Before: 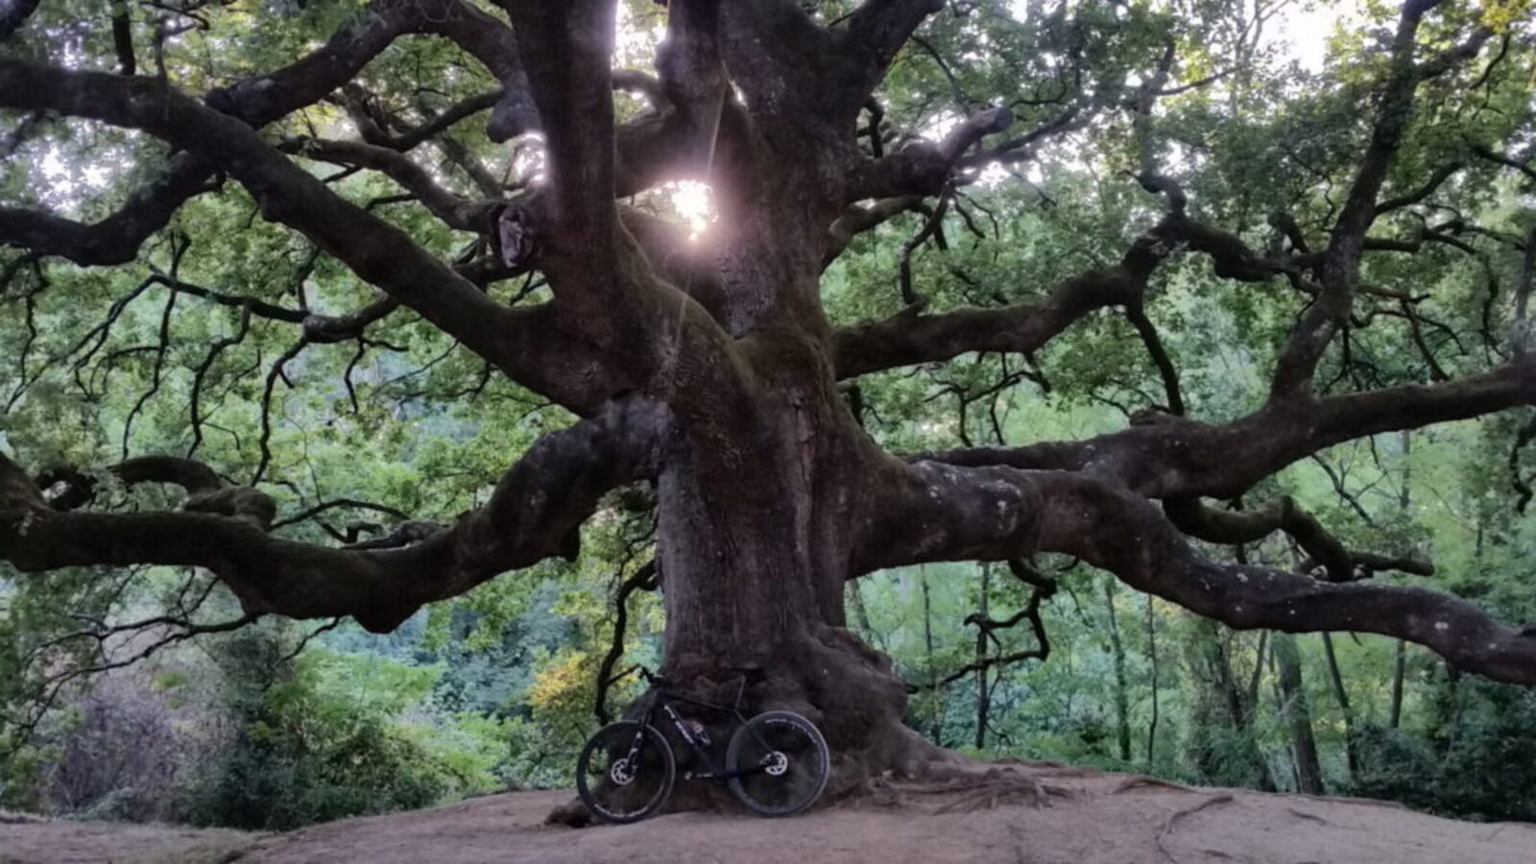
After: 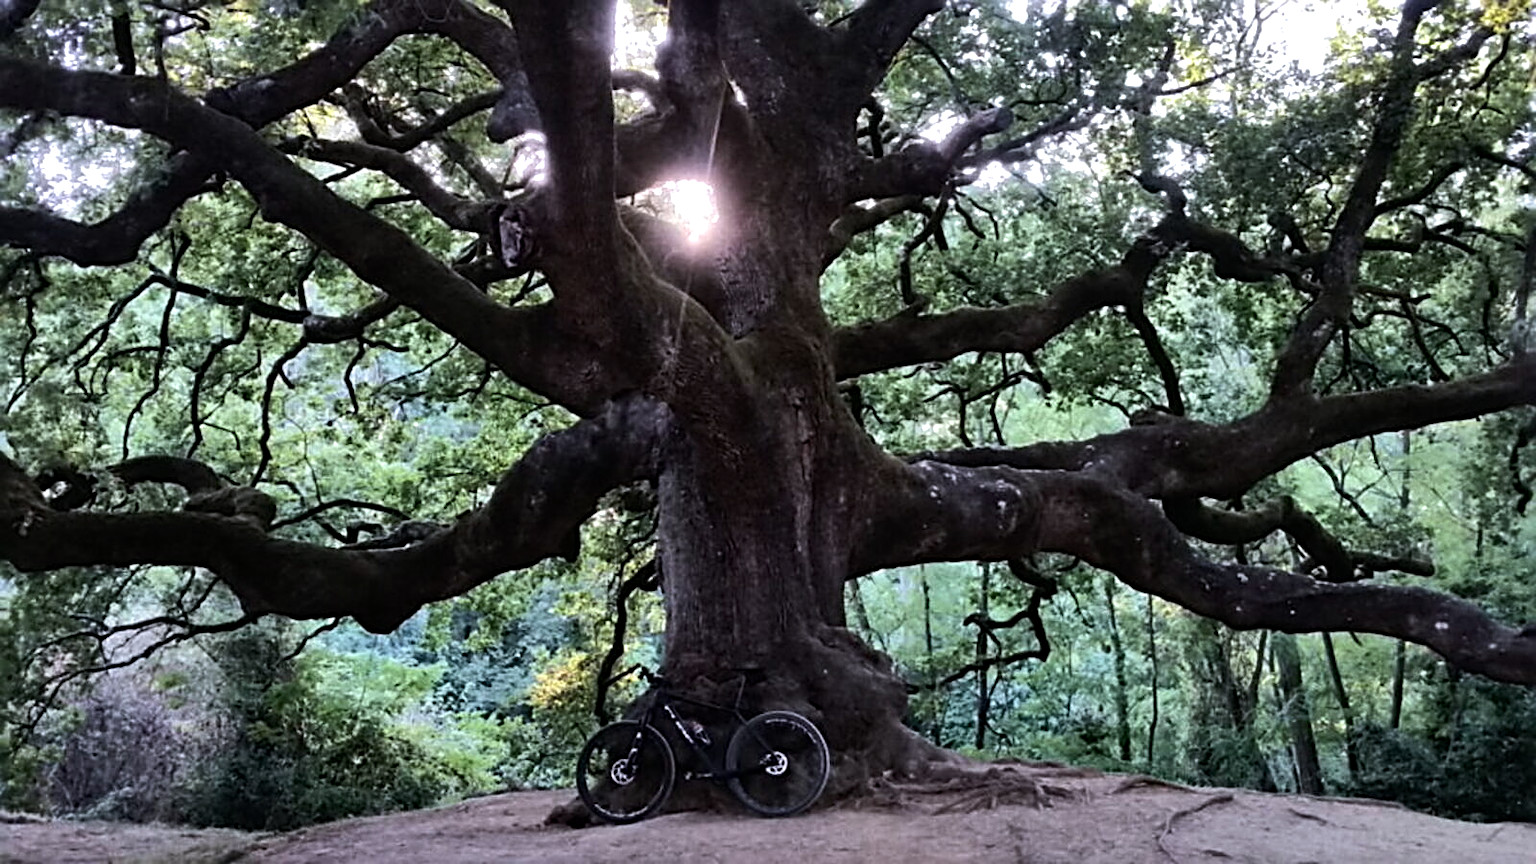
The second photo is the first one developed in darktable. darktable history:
sharpen: radius 2.817, amount 0.715
color correction: highlights a* -0.137, highlights b* -5.91, shadows a* -0.137, shadows b* -0.137
tone equalizer: -8 EV -0.75 EV, -7 EV -0.7 EV, -6 EV -0.6 EV, -5 EV -0.4 EV, -3 EV 0.4 EV, -2 EV 0.6 EV, -1 EV 0.7 EV, +0 EV 0.75 EV, edges refinement/feathering 500, mask exposure compensation -1.57 EV, preserve details no
